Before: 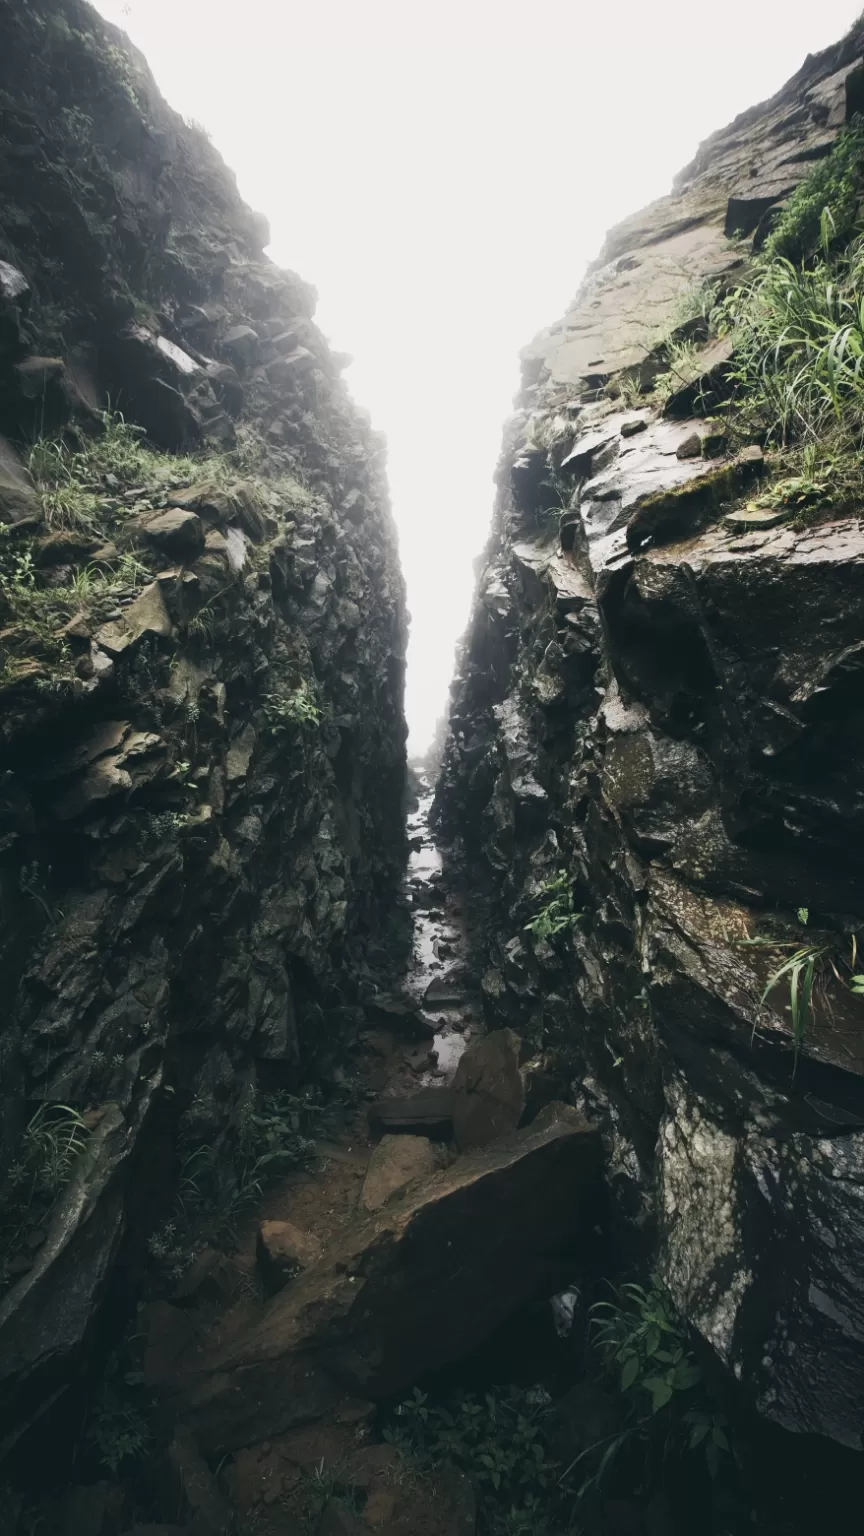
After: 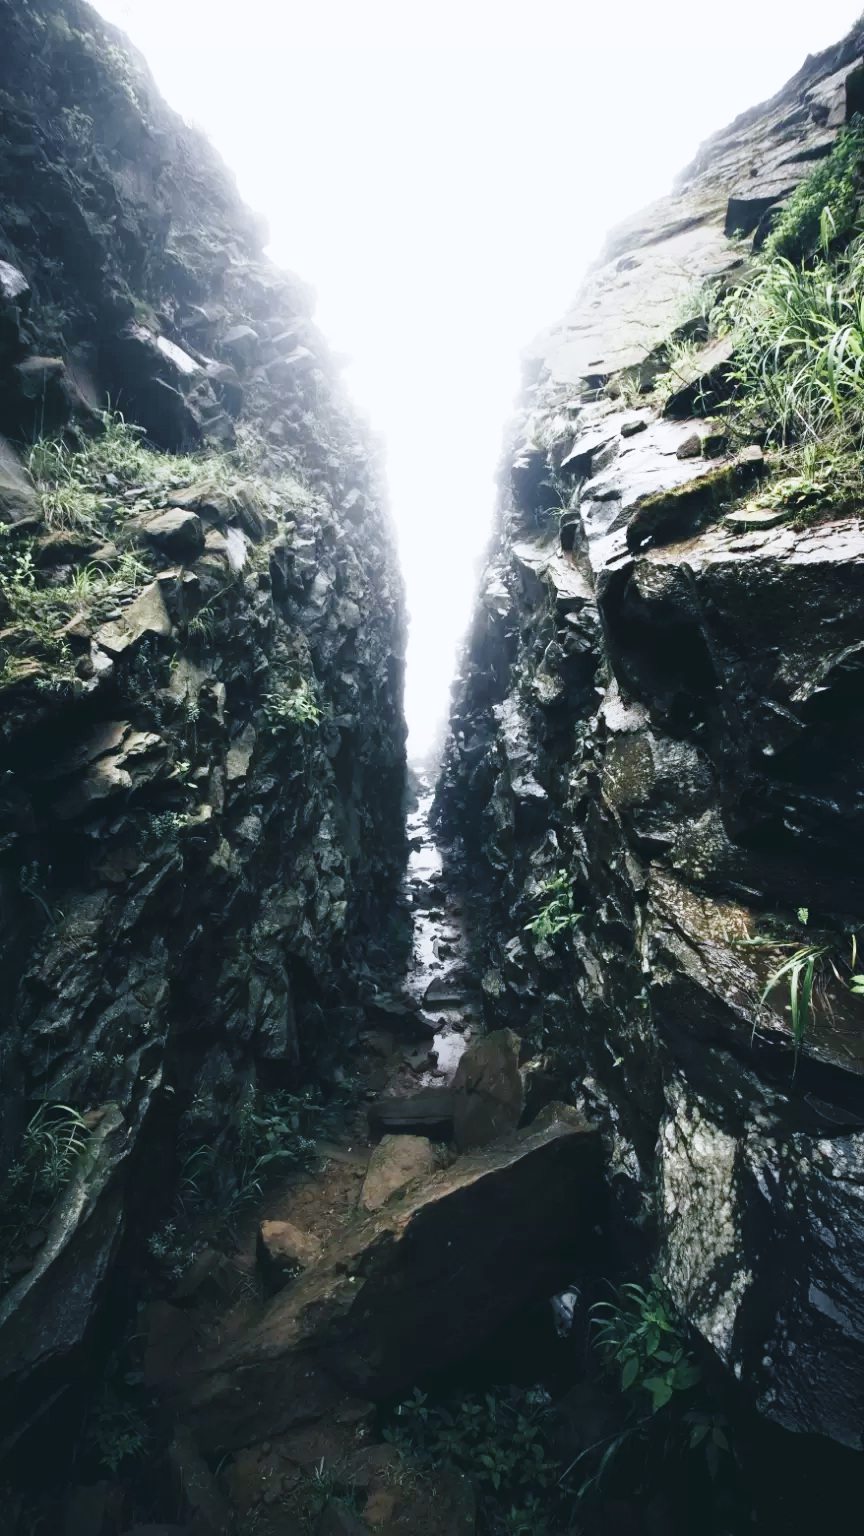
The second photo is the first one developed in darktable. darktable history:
base curve: curves: ch0 [(0, 0) (0.028, 0.03) (0.121, 0.232) (0.46, 0.748) (0.859, 0.968) (1, 1)], preserve colors none
white balance: red 0.954, blue 1.079
